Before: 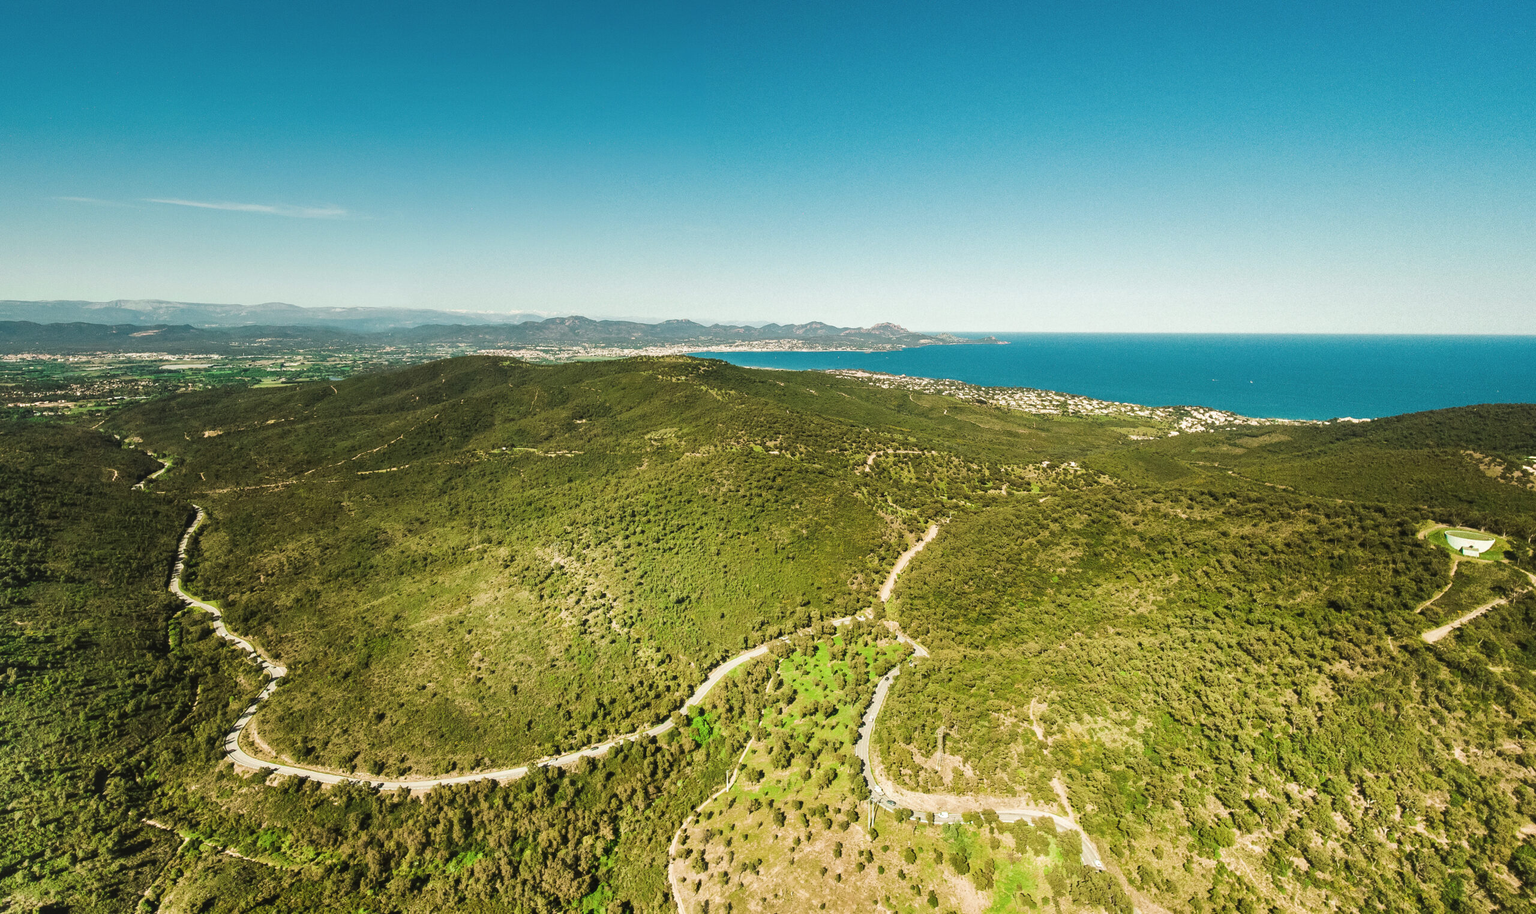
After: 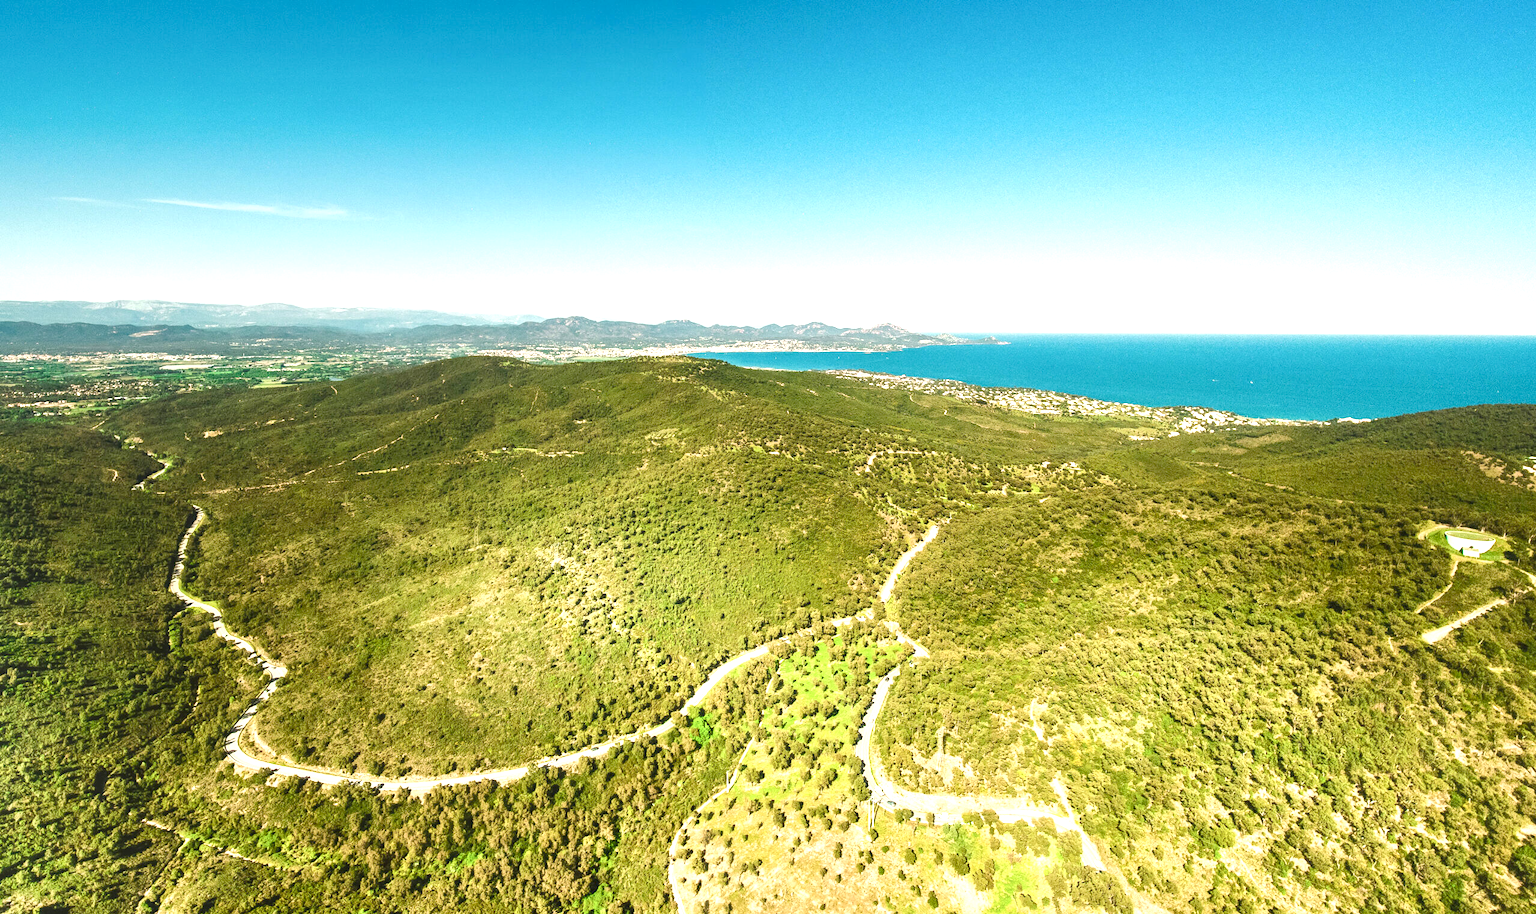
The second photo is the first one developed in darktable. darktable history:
color balance rgb: shadows lift › chroma 1%, shadows lift › hue 113°, highlights gain › chroma 0.2%, highlights gain › hue 333°, perceptual saturation grading › global saturation 20%, perceptual saturation grading › highlights -25%, perceptual saturation grading › shadows 25%, contrast -10%
local contrast: highlights 100%, shadows 100%, detail 120%, midtone range 0.2
exposure: exposure 1.089 EV, compensate highlight preservation false
